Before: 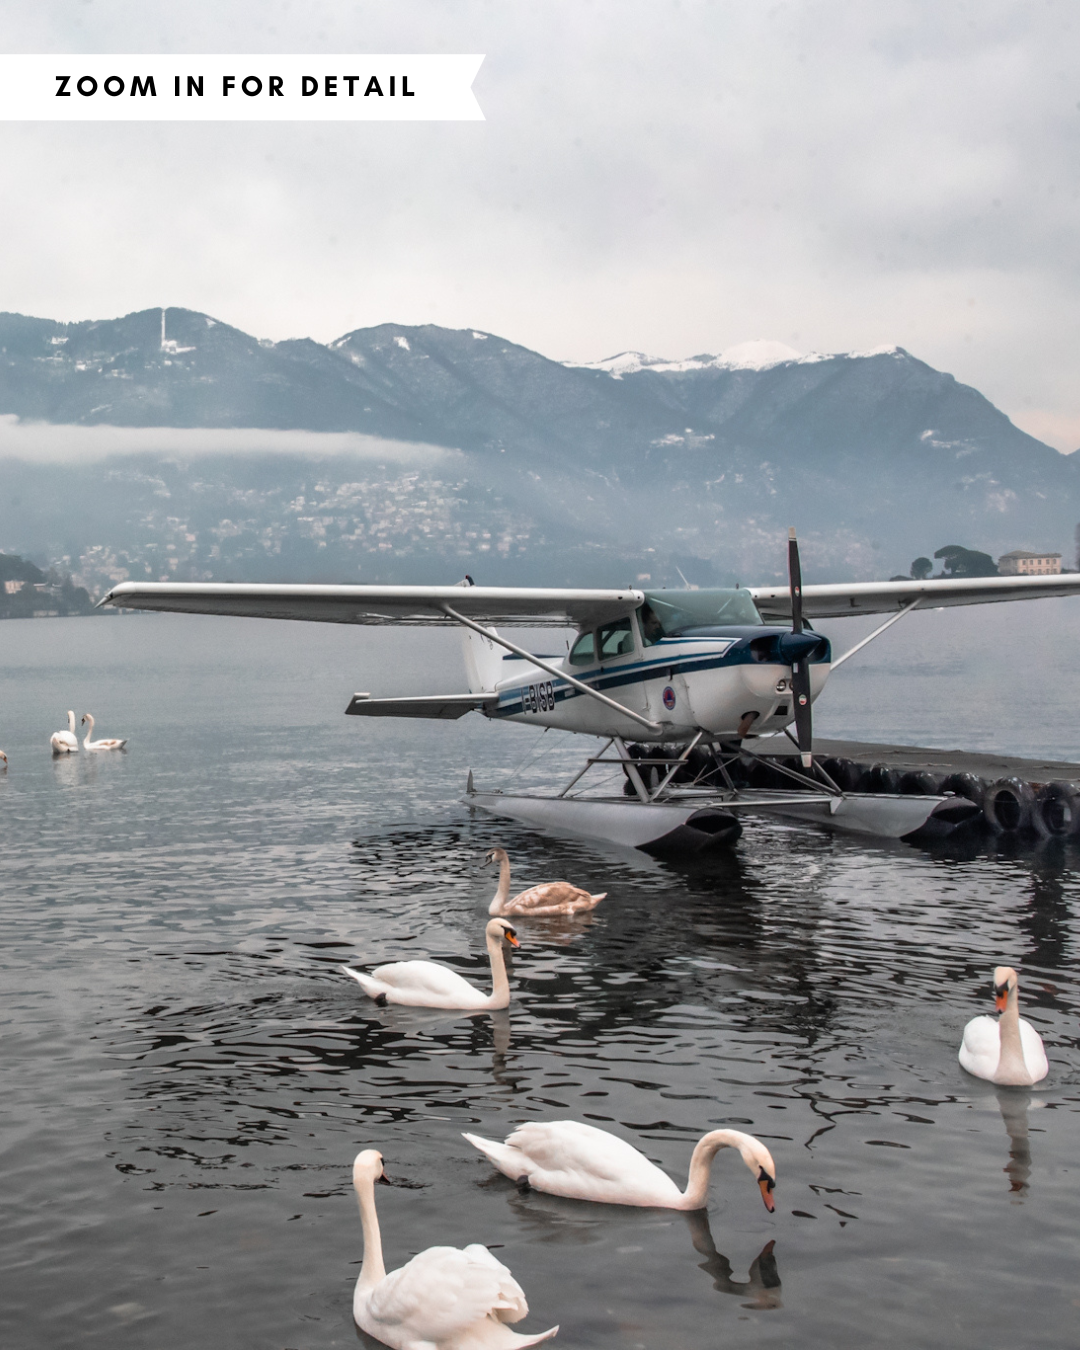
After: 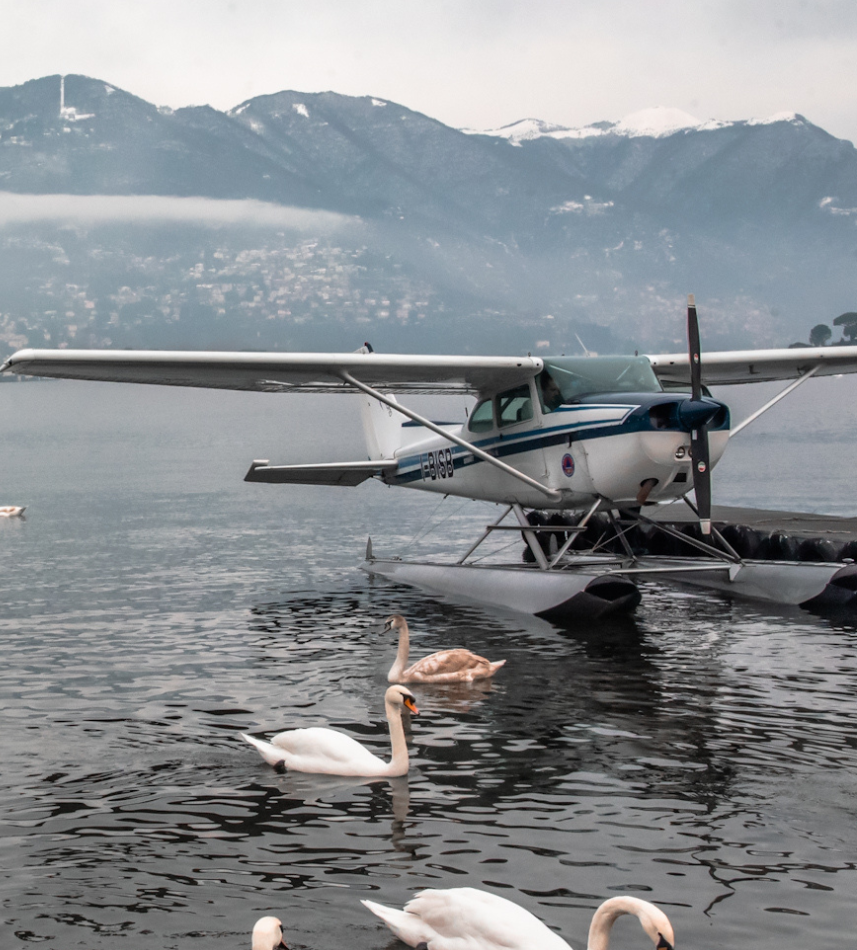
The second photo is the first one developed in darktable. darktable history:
crop: left 9.423%, top 17.305%, right 11.196%, bottom 12.31%
